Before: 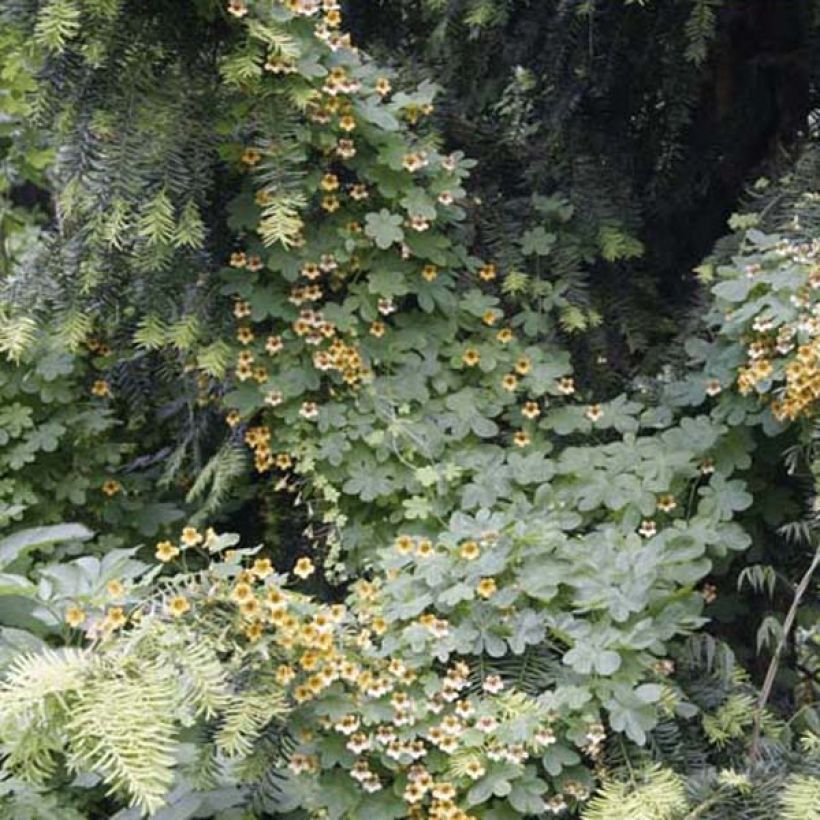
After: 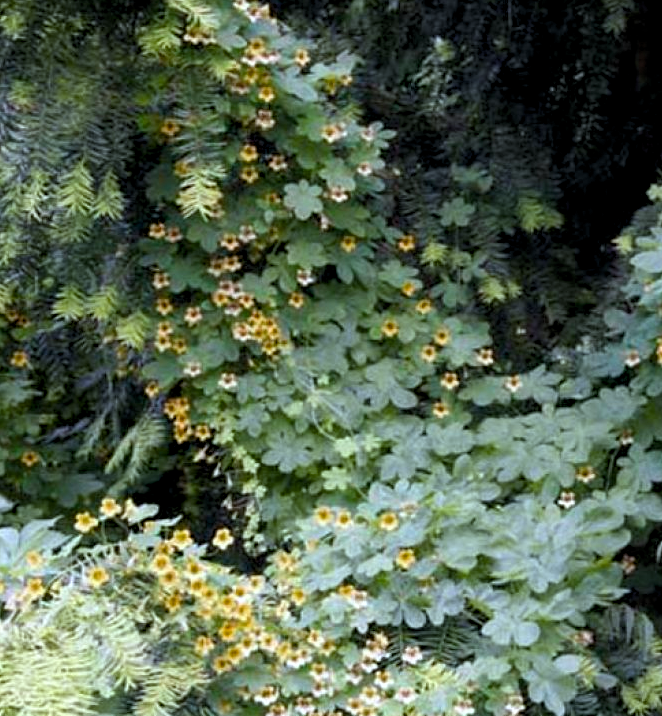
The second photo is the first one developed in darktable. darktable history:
levels: levels [0.031, 0.5, 0.969]
crop: left 9.933%, top 3.537%, right 9.271%, bottom 9.113%
color balance rgb: global offset › luminance -0.514%, perceptual saturation grading › global saturation 19.768%, global vibrance 20%
color correction: highlights a* -4.02, highlights b* -10.95
